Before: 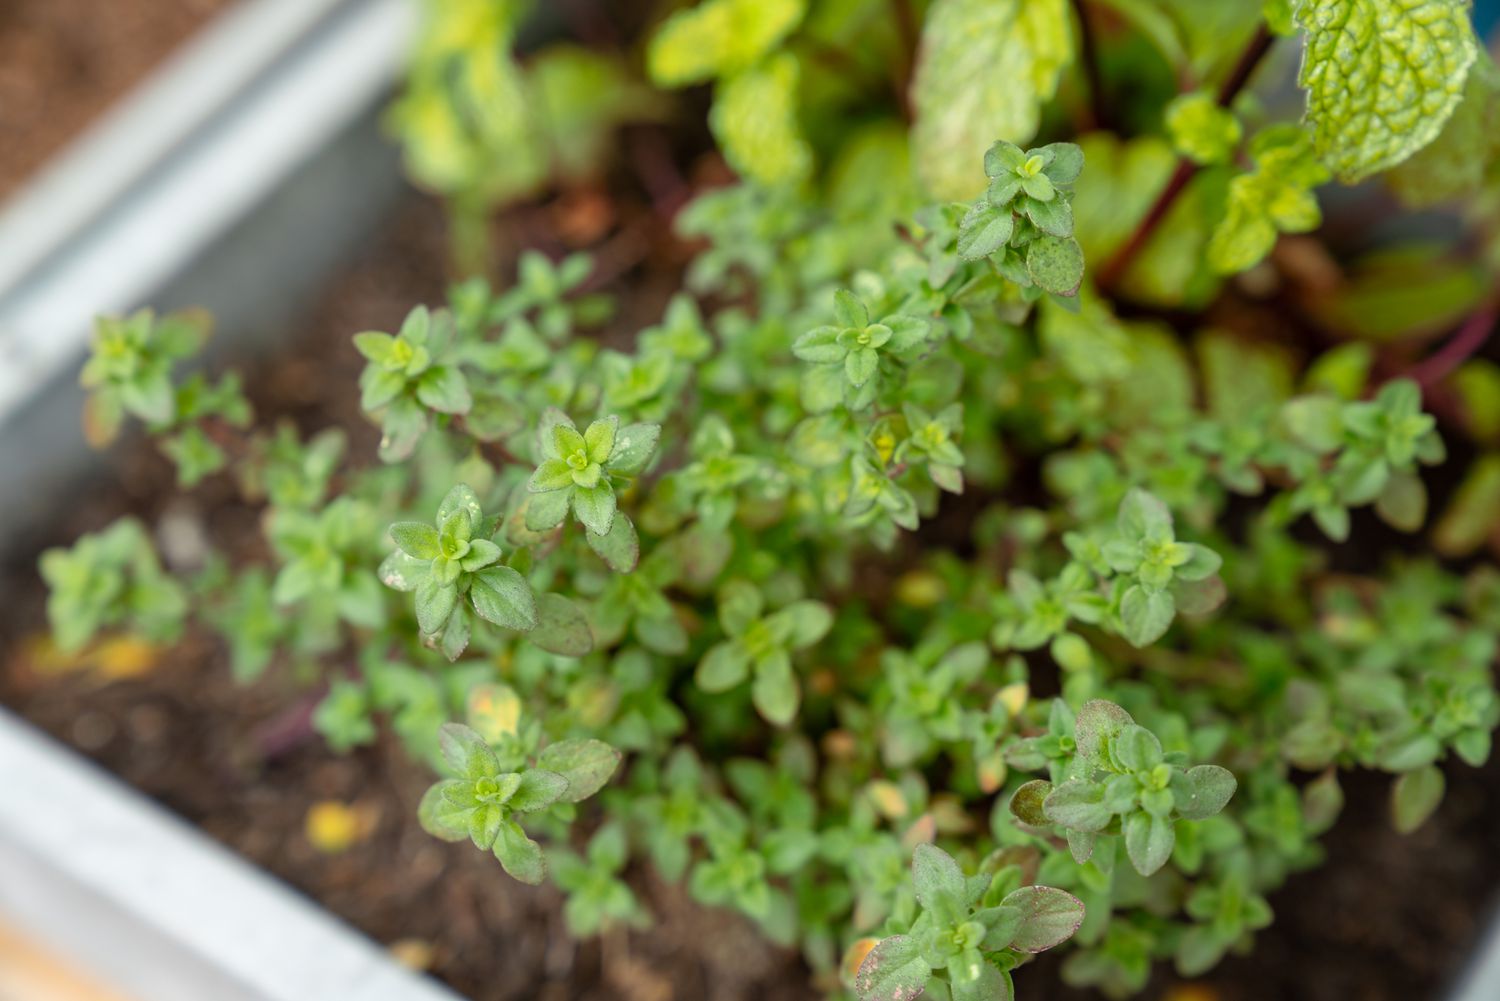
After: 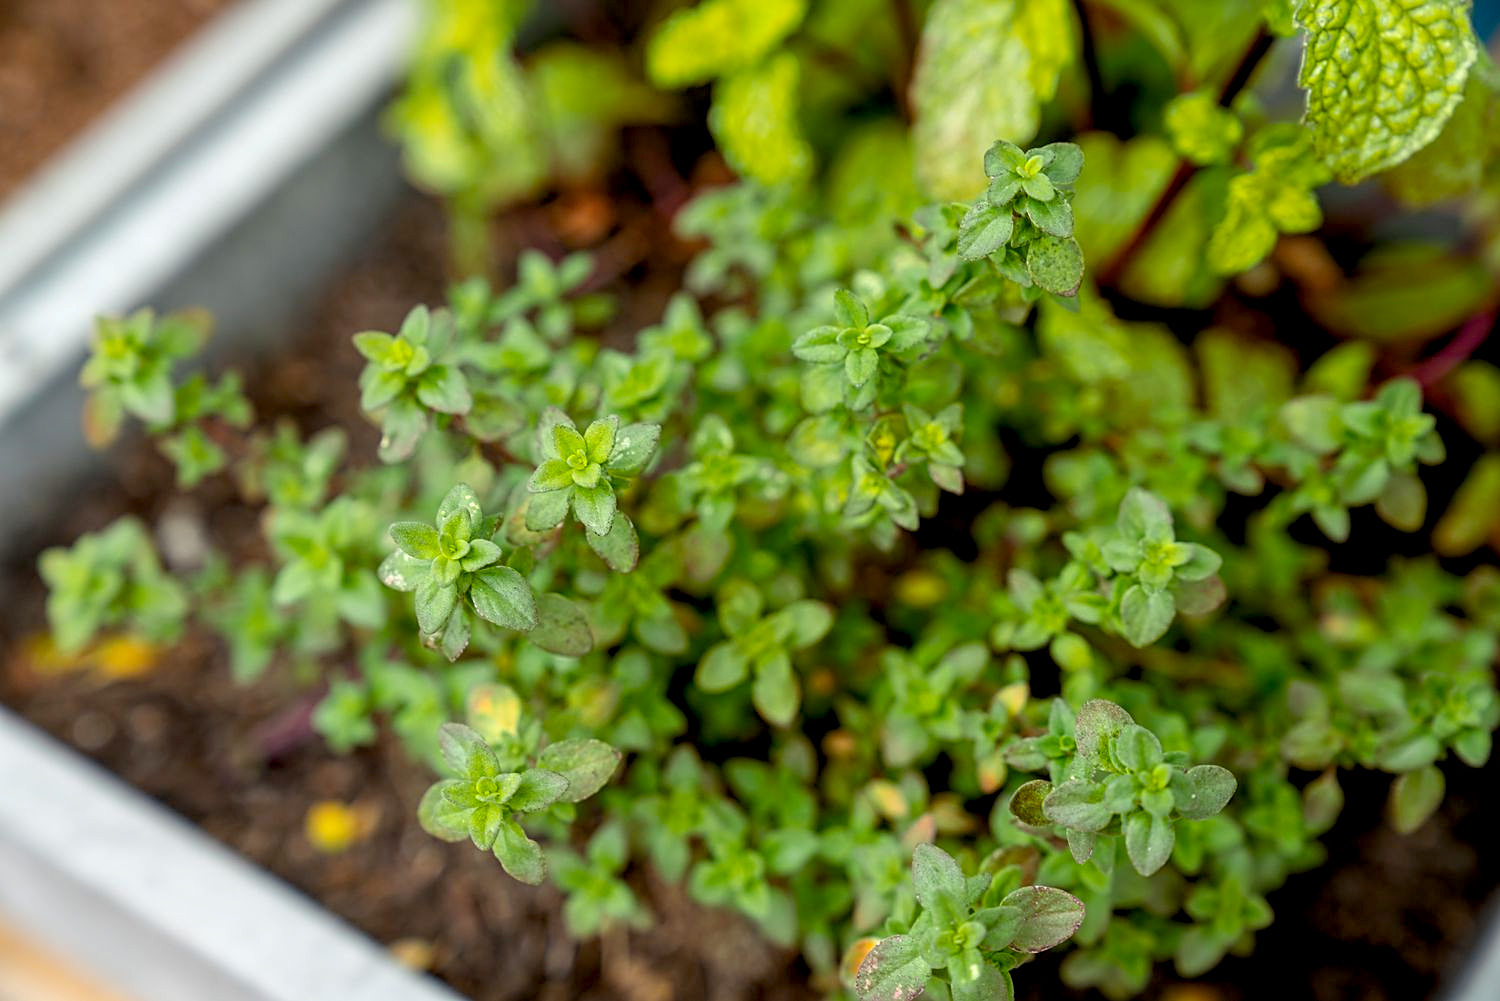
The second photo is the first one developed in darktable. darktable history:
color balance rgb: global offset › luminance -0.859%, perceptual saturation grading › global saturation 29.648%, global vibrance -23.911%
sharpen: on, module defaults
local contrast: on, module defaults
